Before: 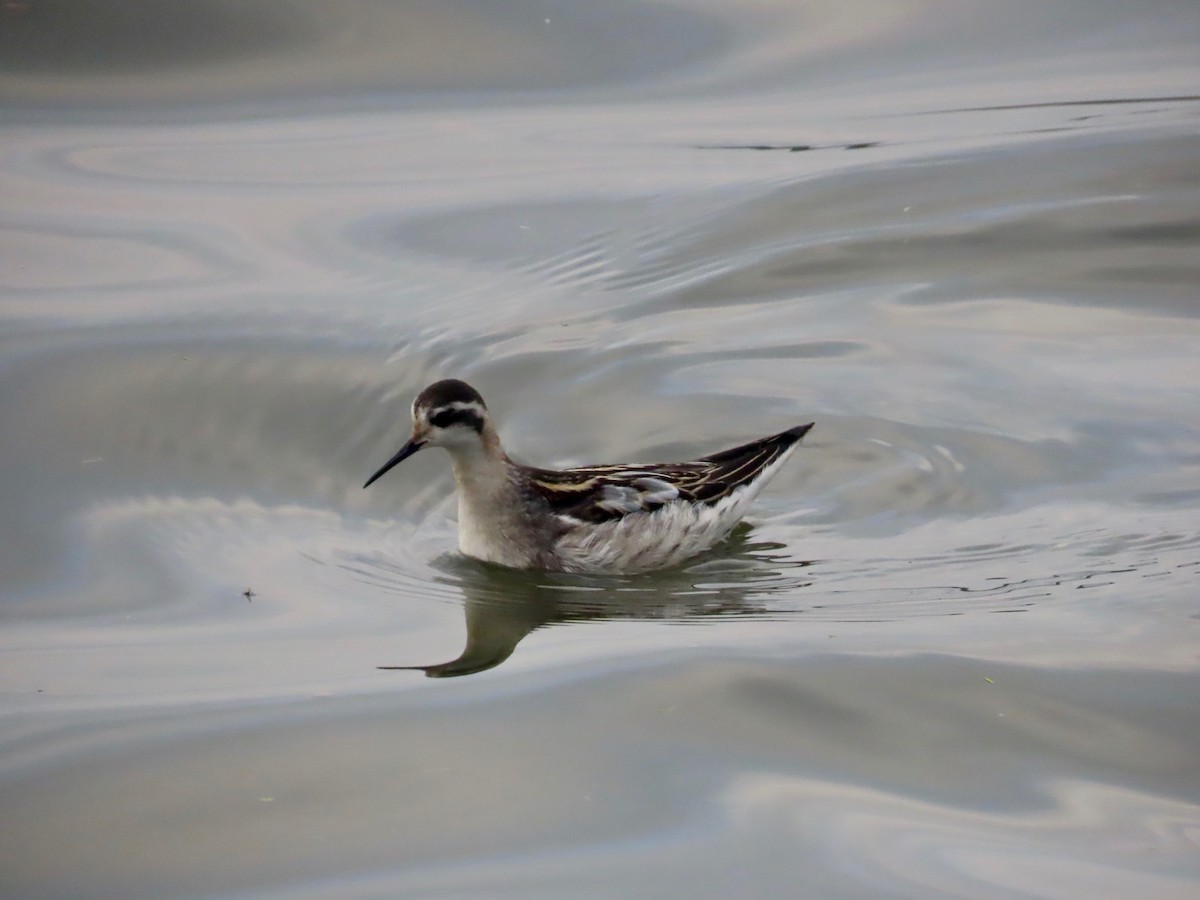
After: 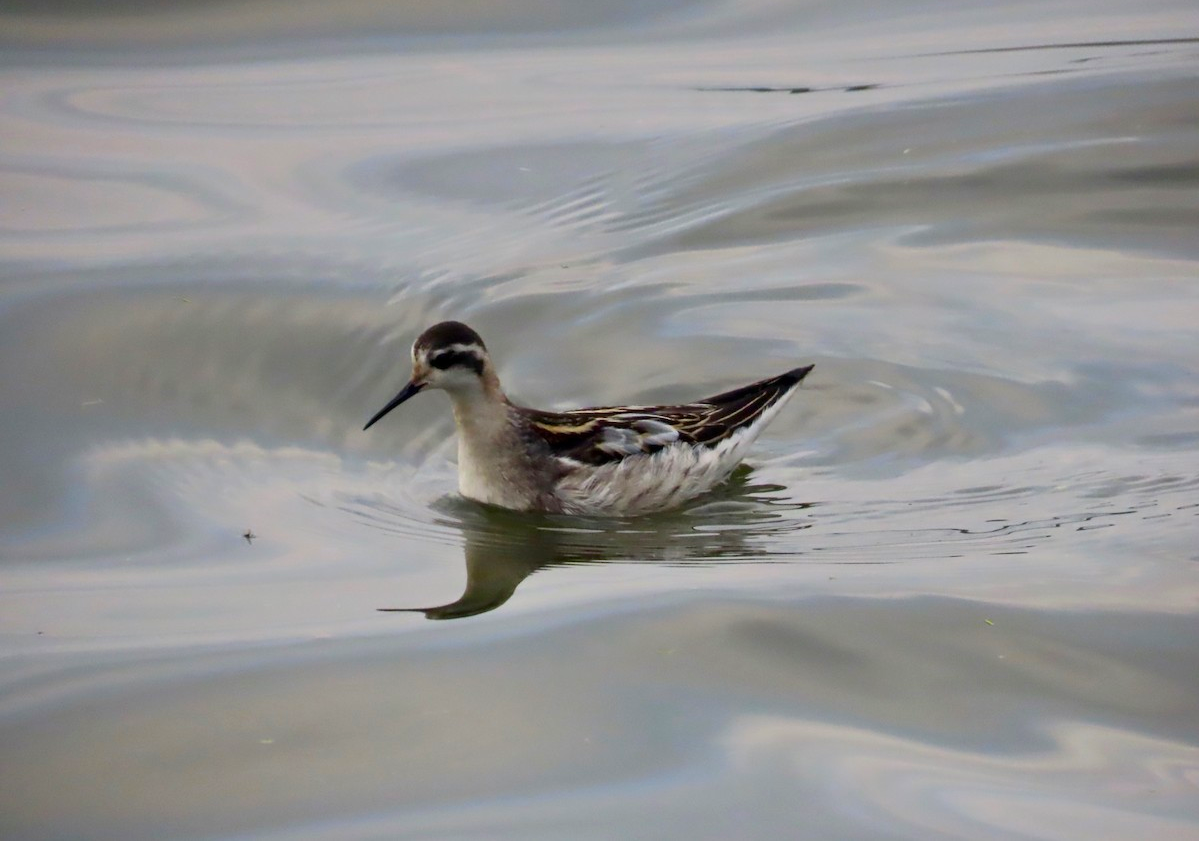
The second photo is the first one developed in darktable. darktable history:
crop and rotate: top 6.527%
contrast brightness saturation: contrast 0.086, saturation 0.28
